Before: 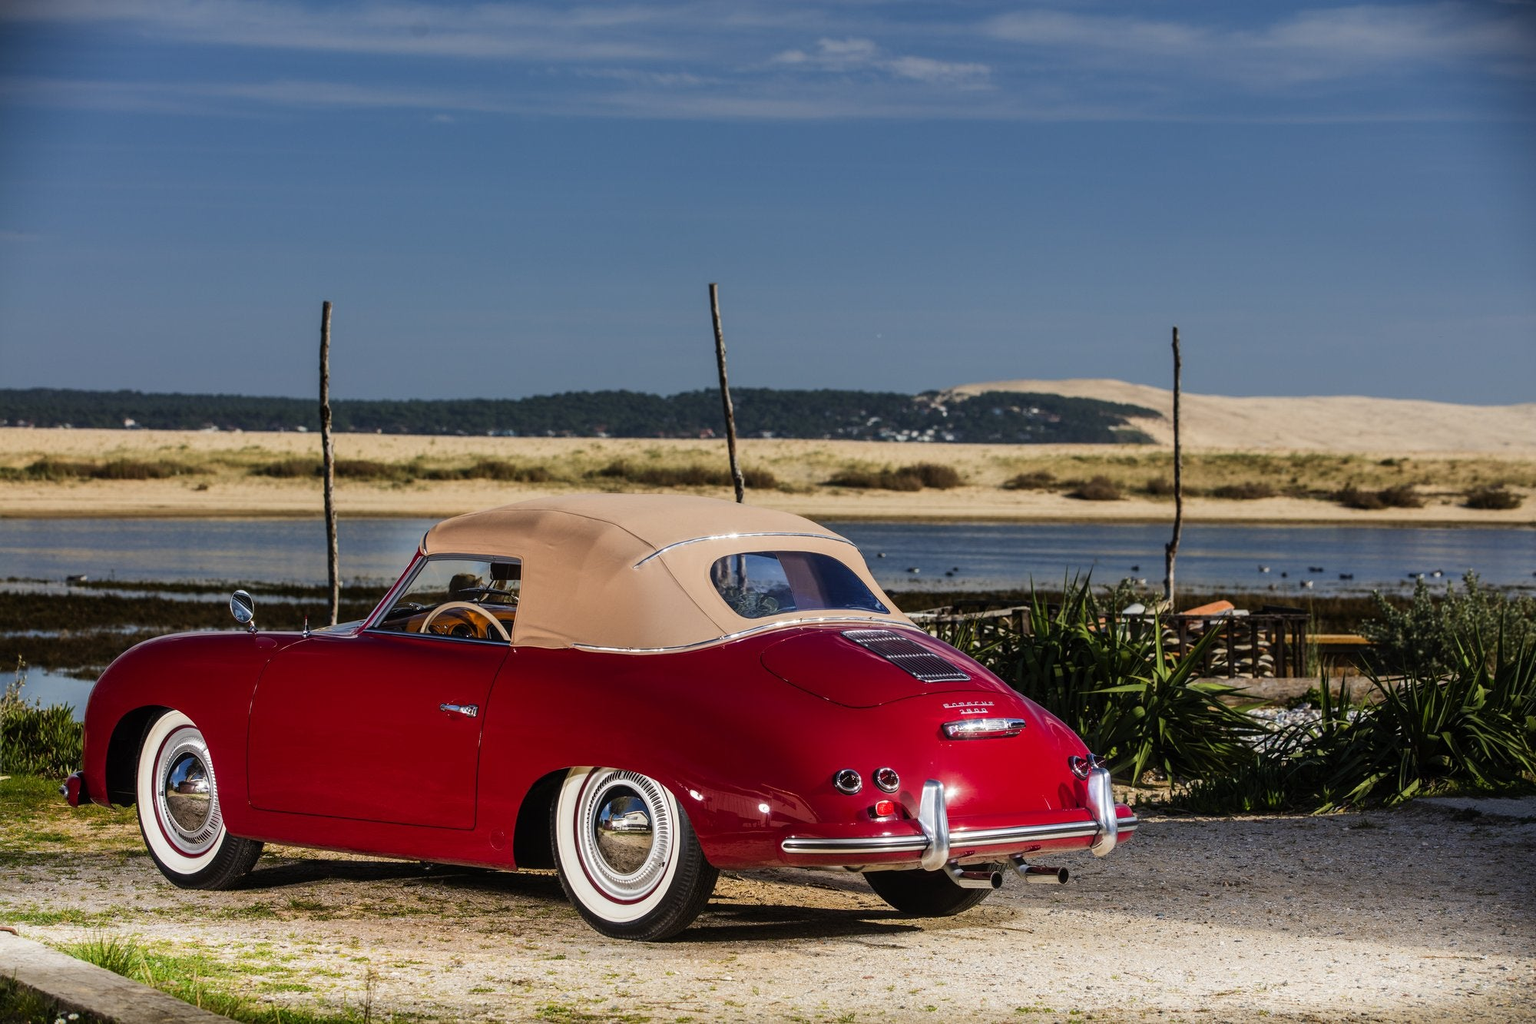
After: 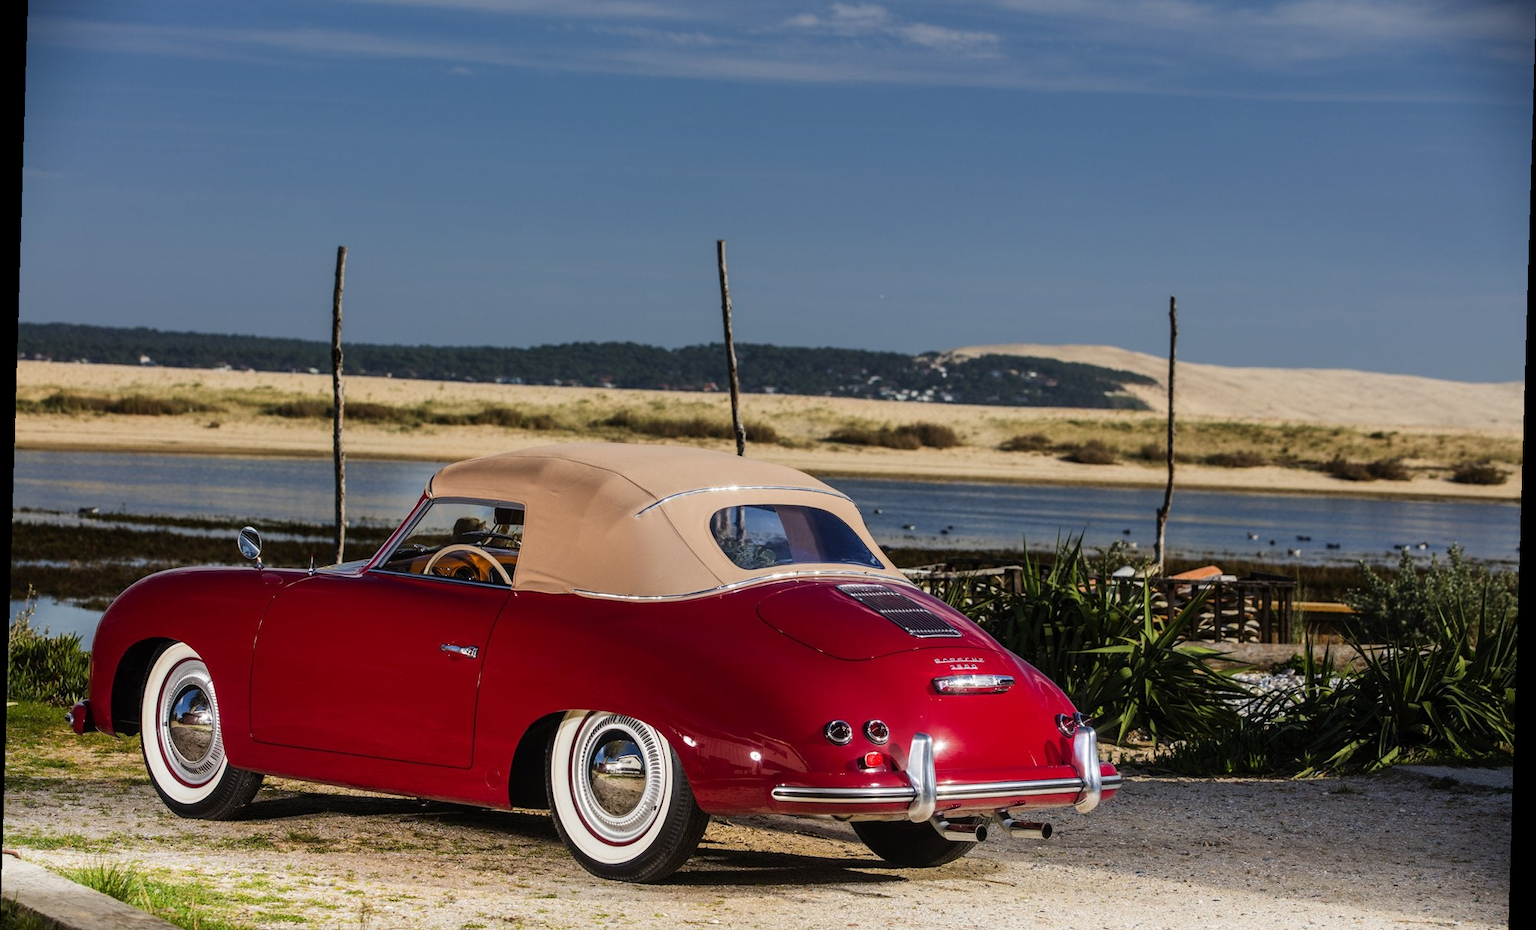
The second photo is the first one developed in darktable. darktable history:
crop and rotate: top 5.609%, bottom 5.609%
rotate and perspective: rotation 1.72°, automatic cropping off
